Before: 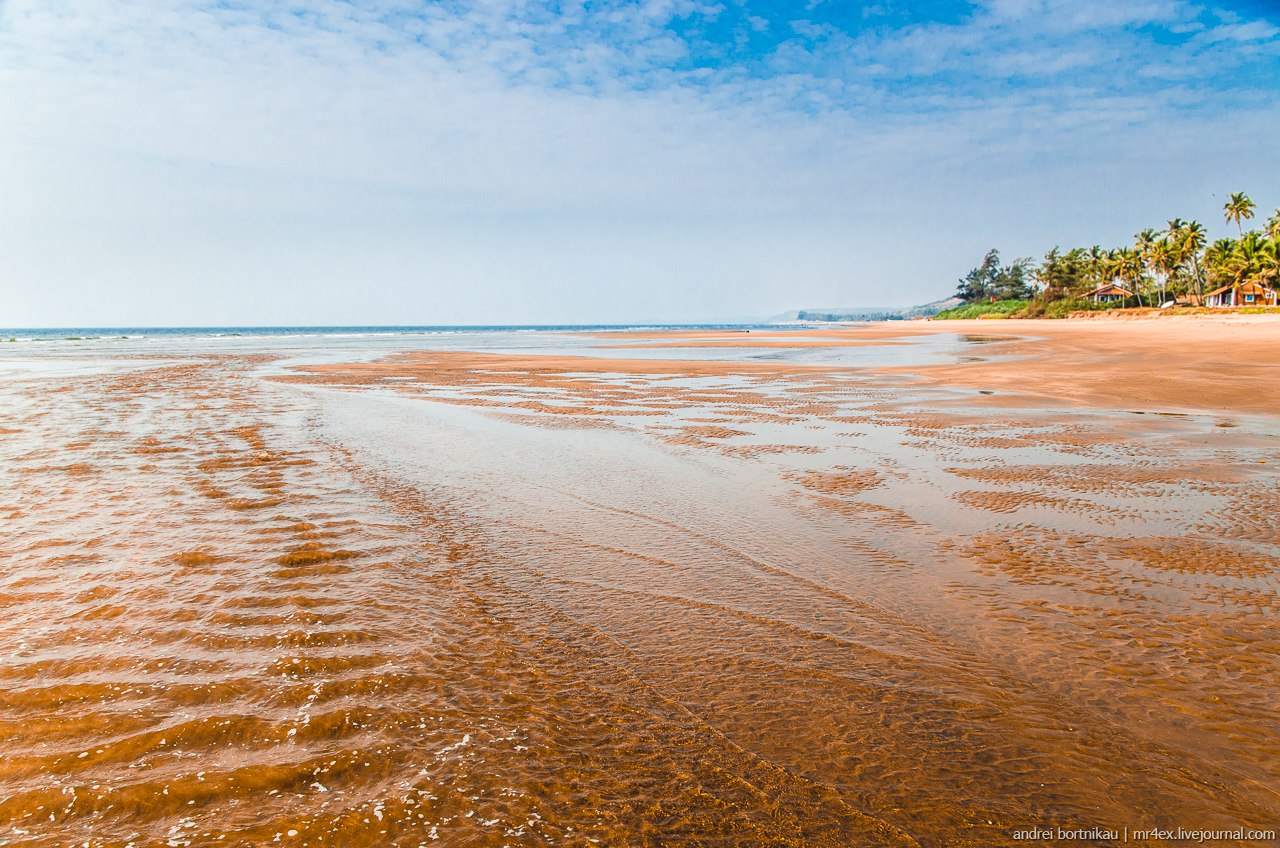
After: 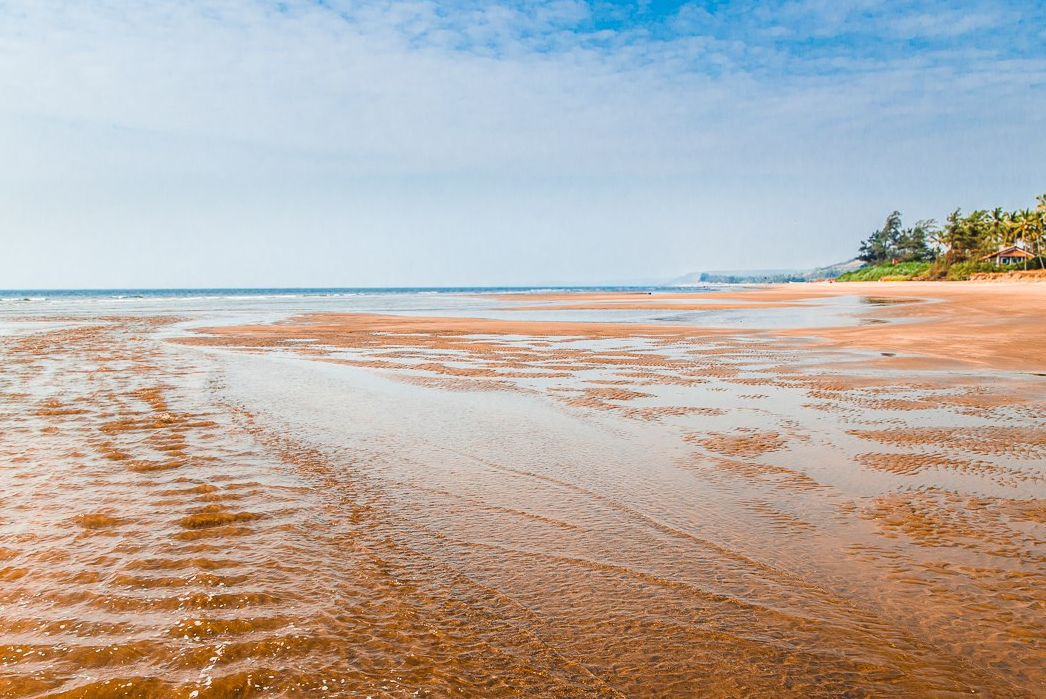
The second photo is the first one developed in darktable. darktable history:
crop and rotate: left 7.678%, top 4.552%, right 10.581%, bottom 12.933%
